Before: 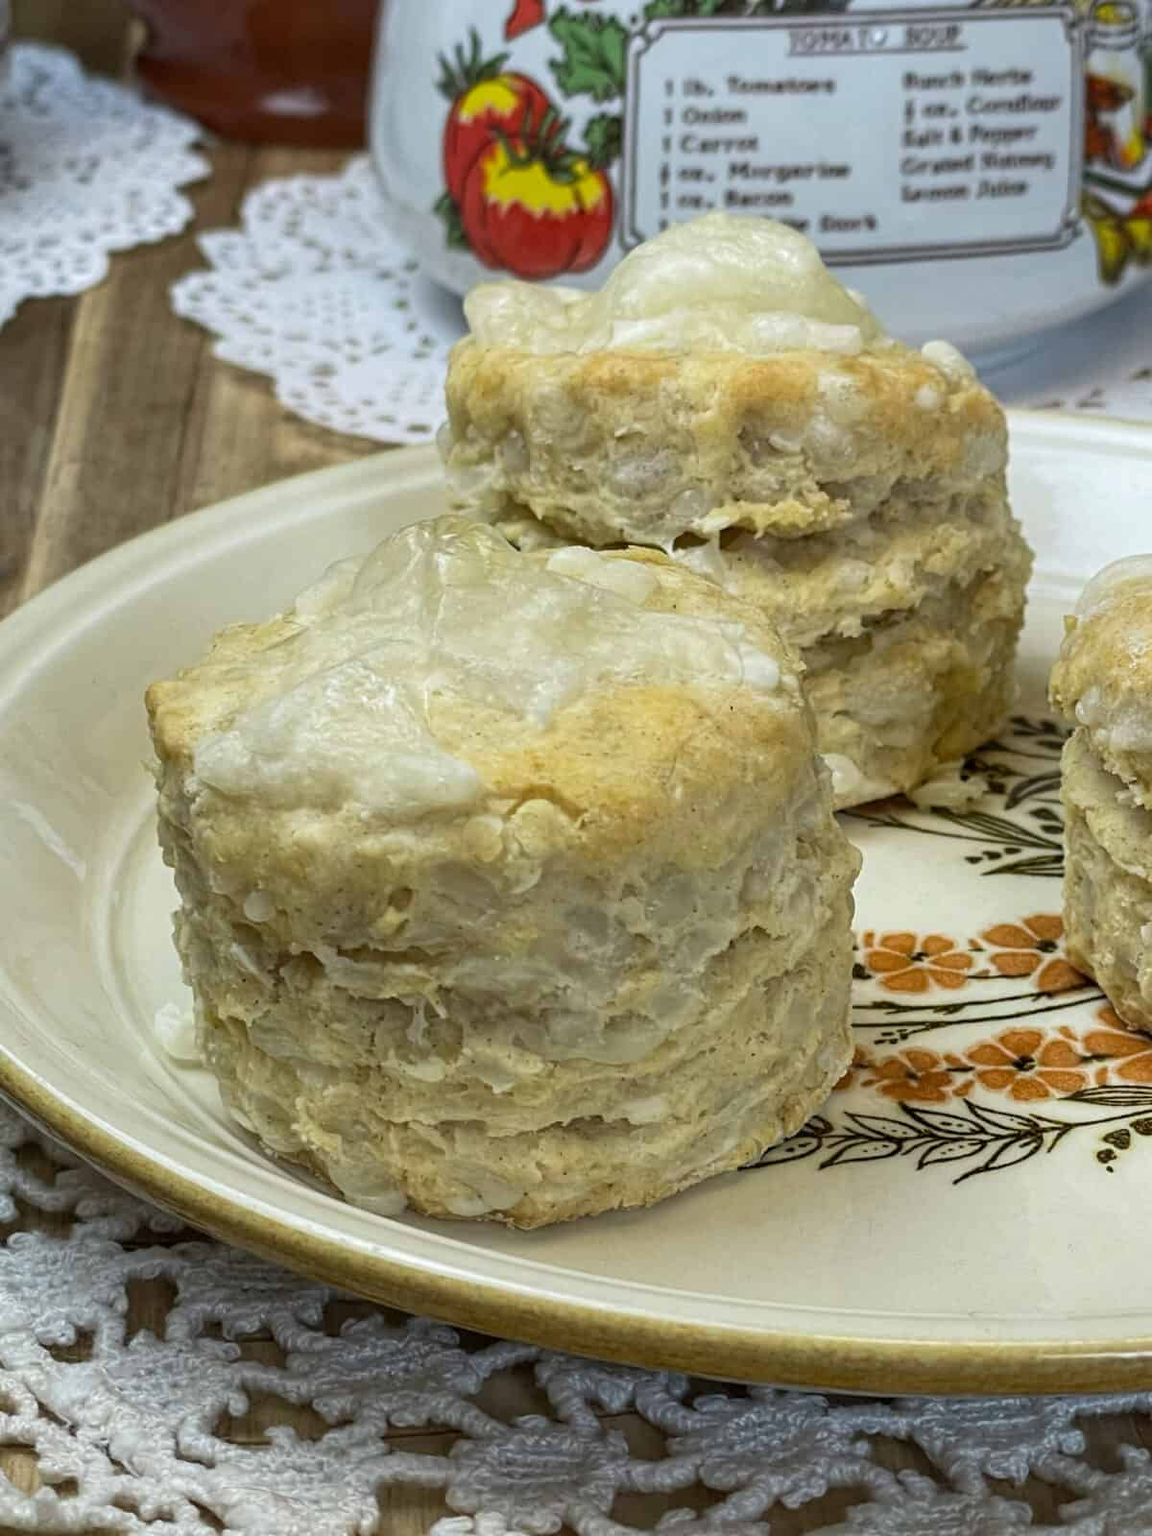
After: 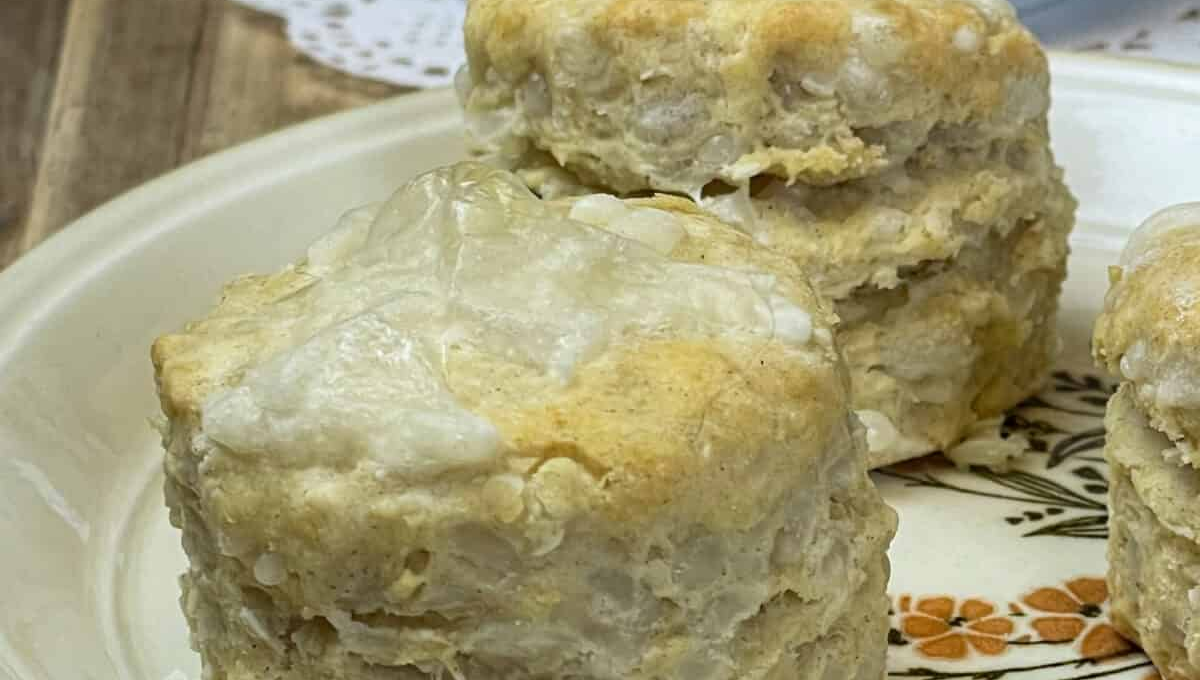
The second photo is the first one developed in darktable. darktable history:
crop and rotate: top 23.484%, bottom 33.959%
